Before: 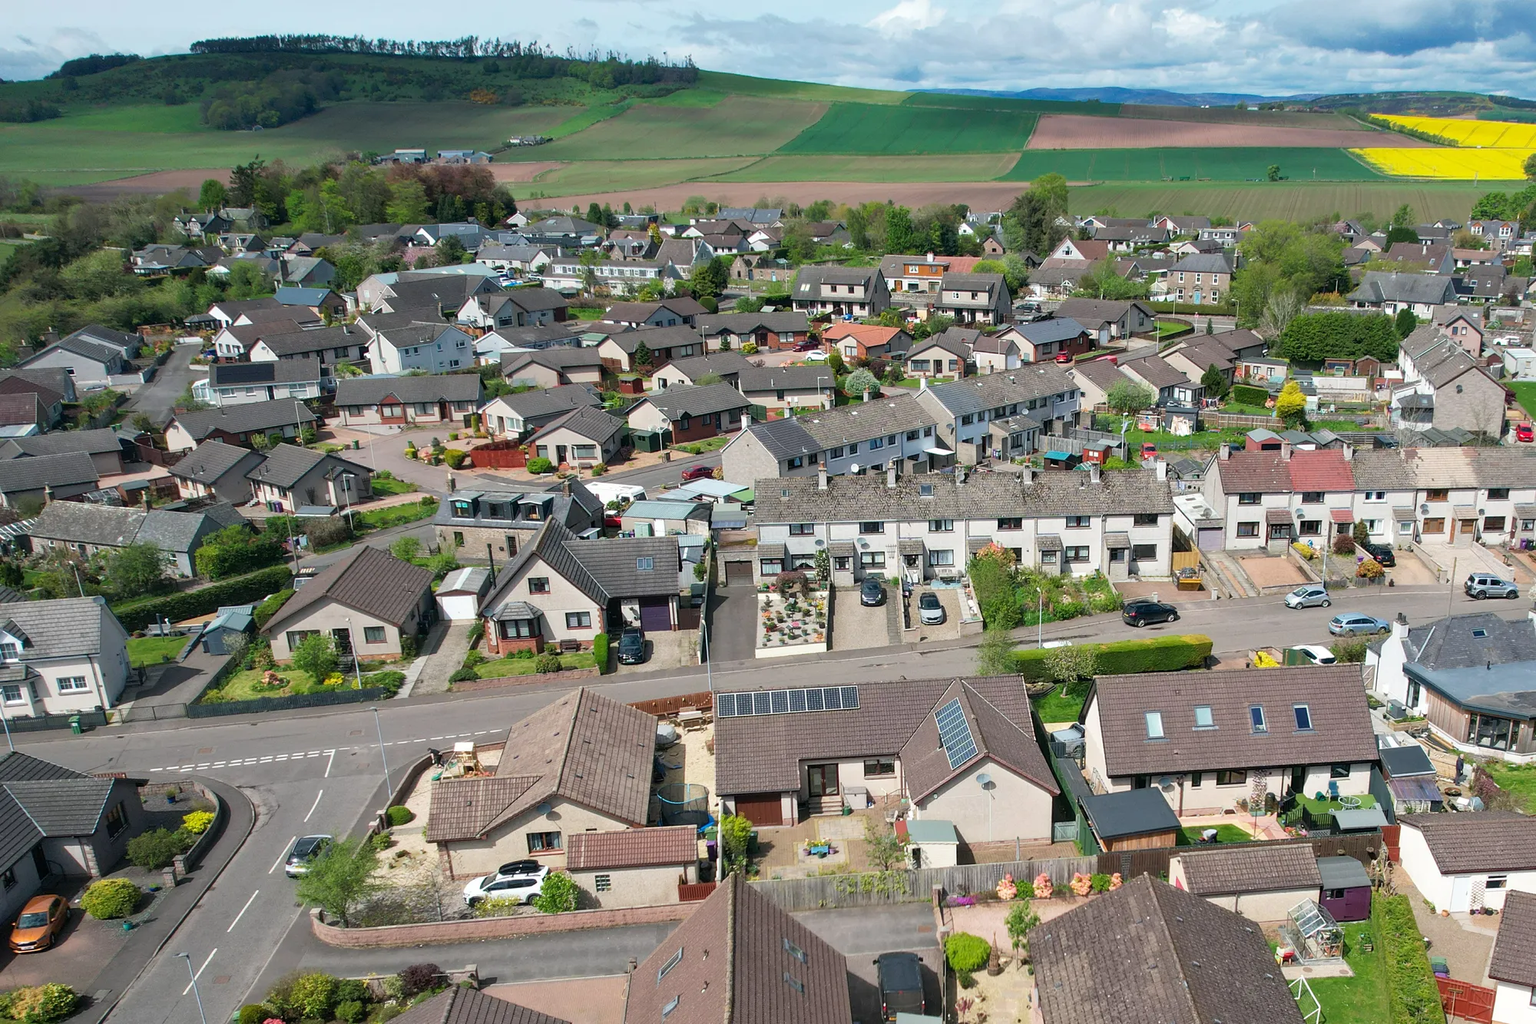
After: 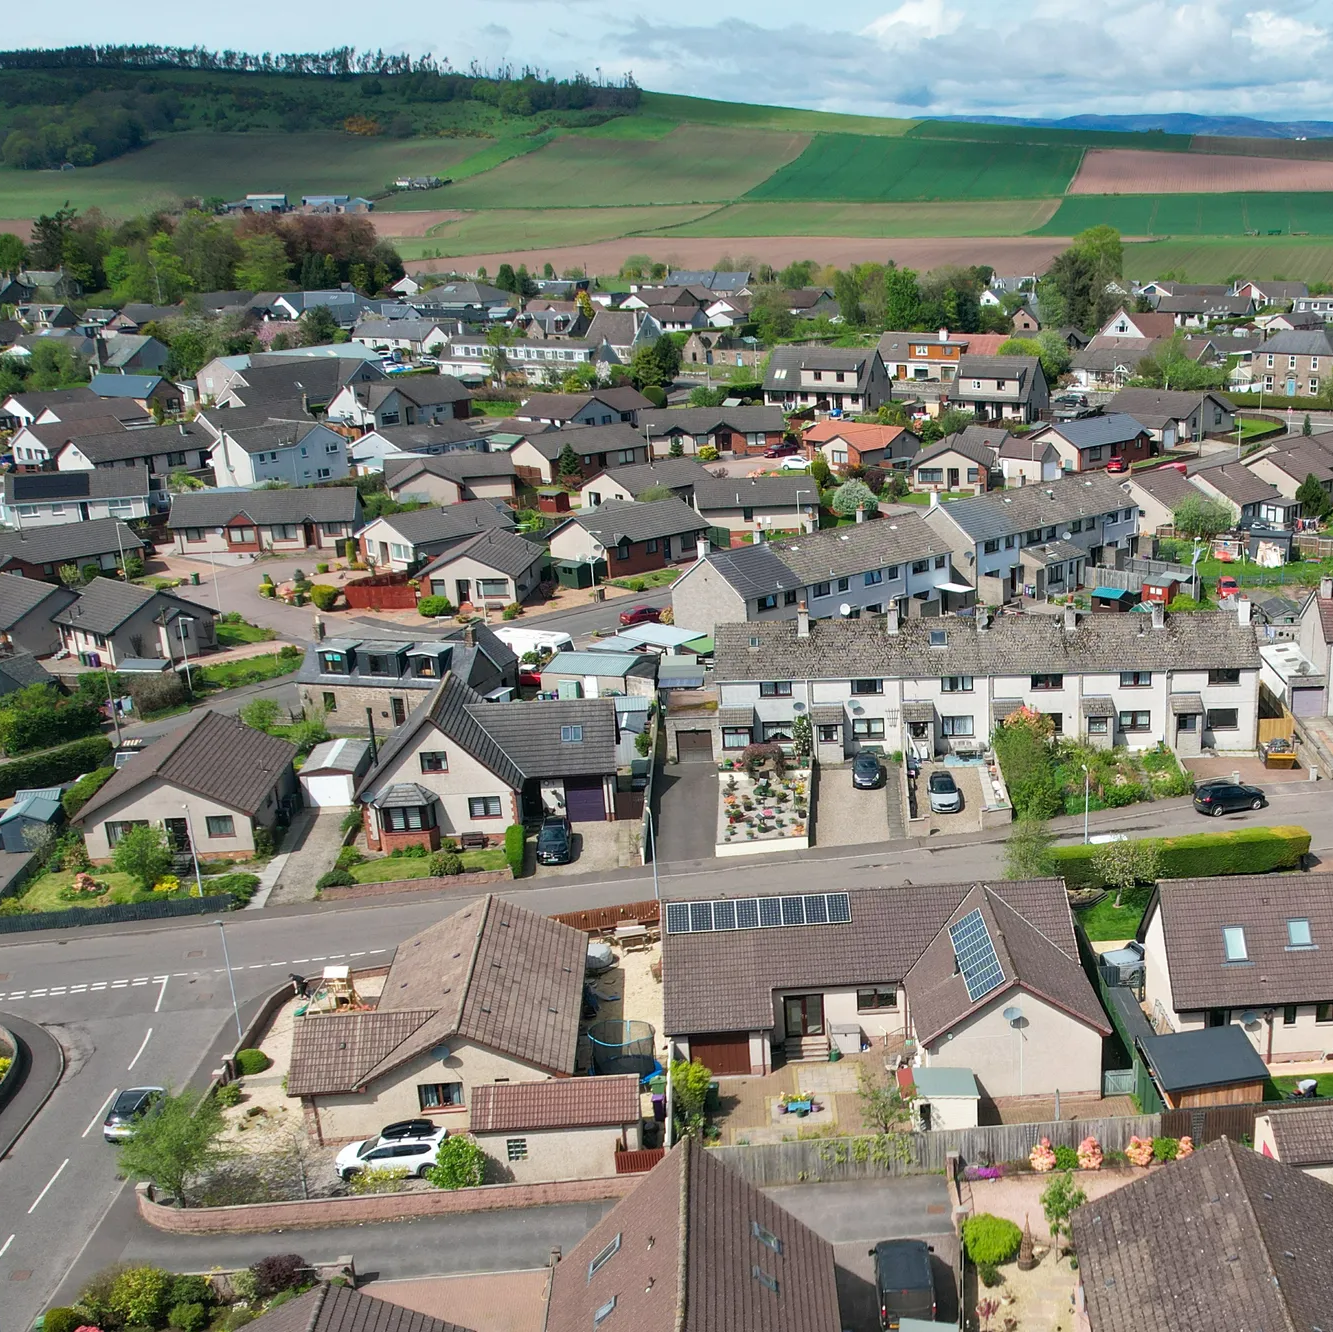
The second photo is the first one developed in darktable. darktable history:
rgb levels: preserve colors max RGB
crop and rotate: left 13.409%, right 19.924%
